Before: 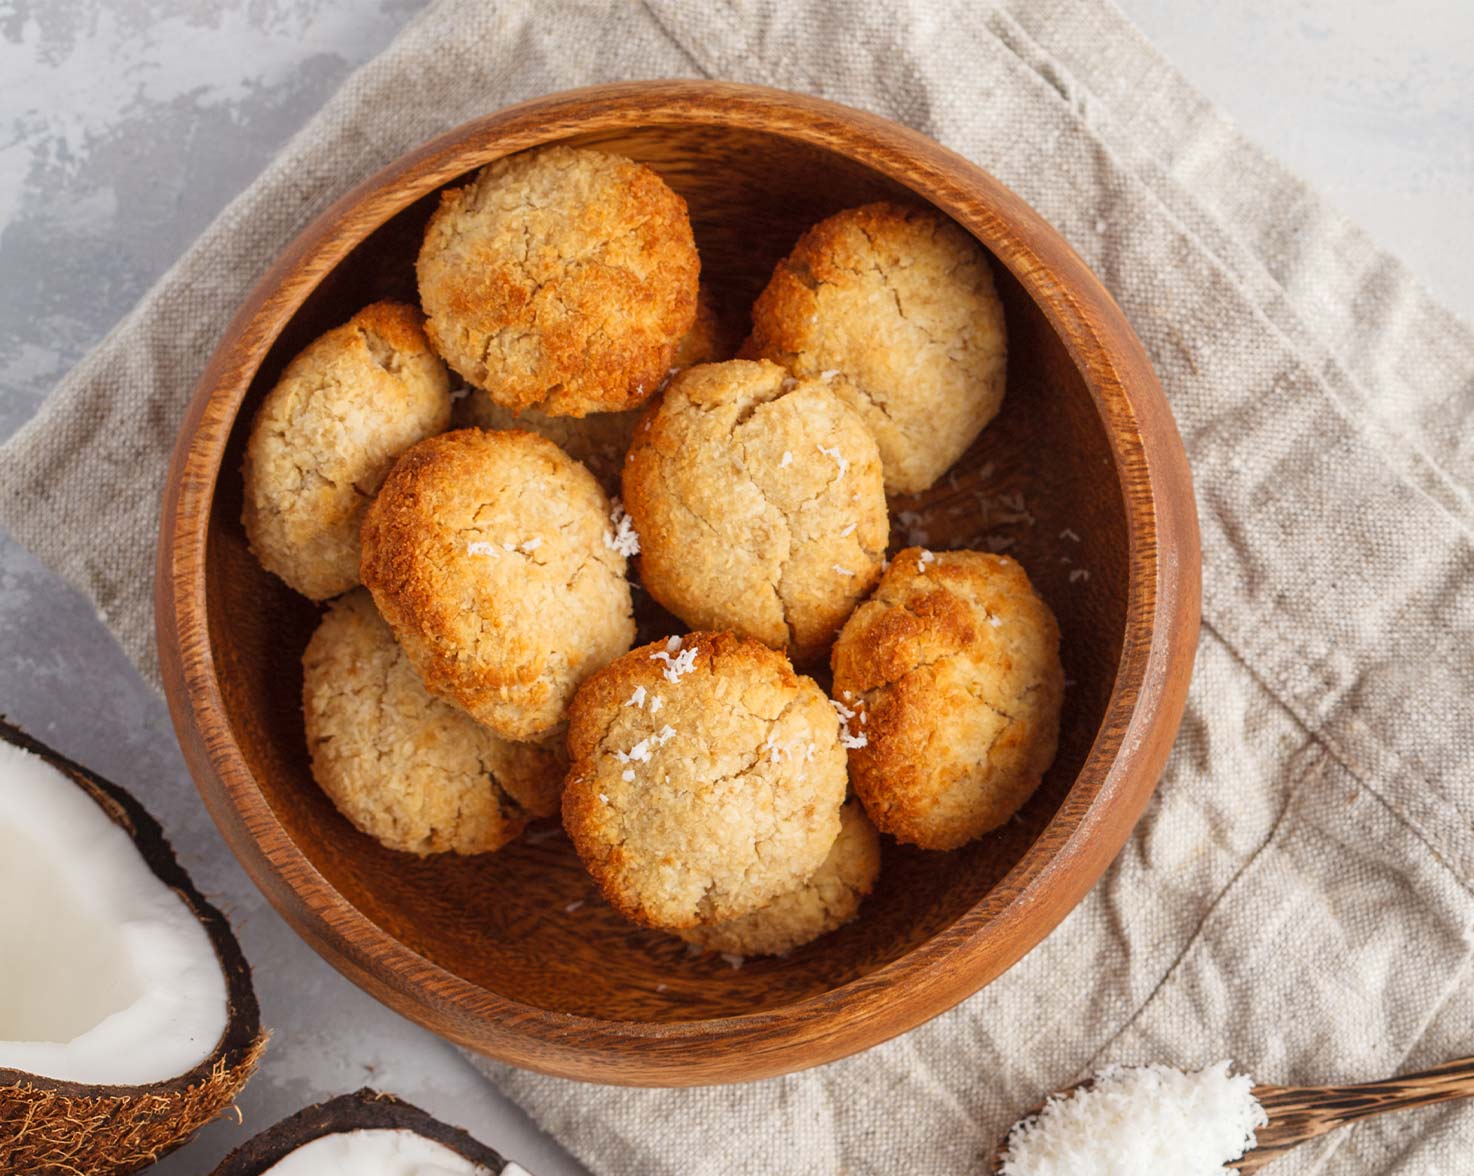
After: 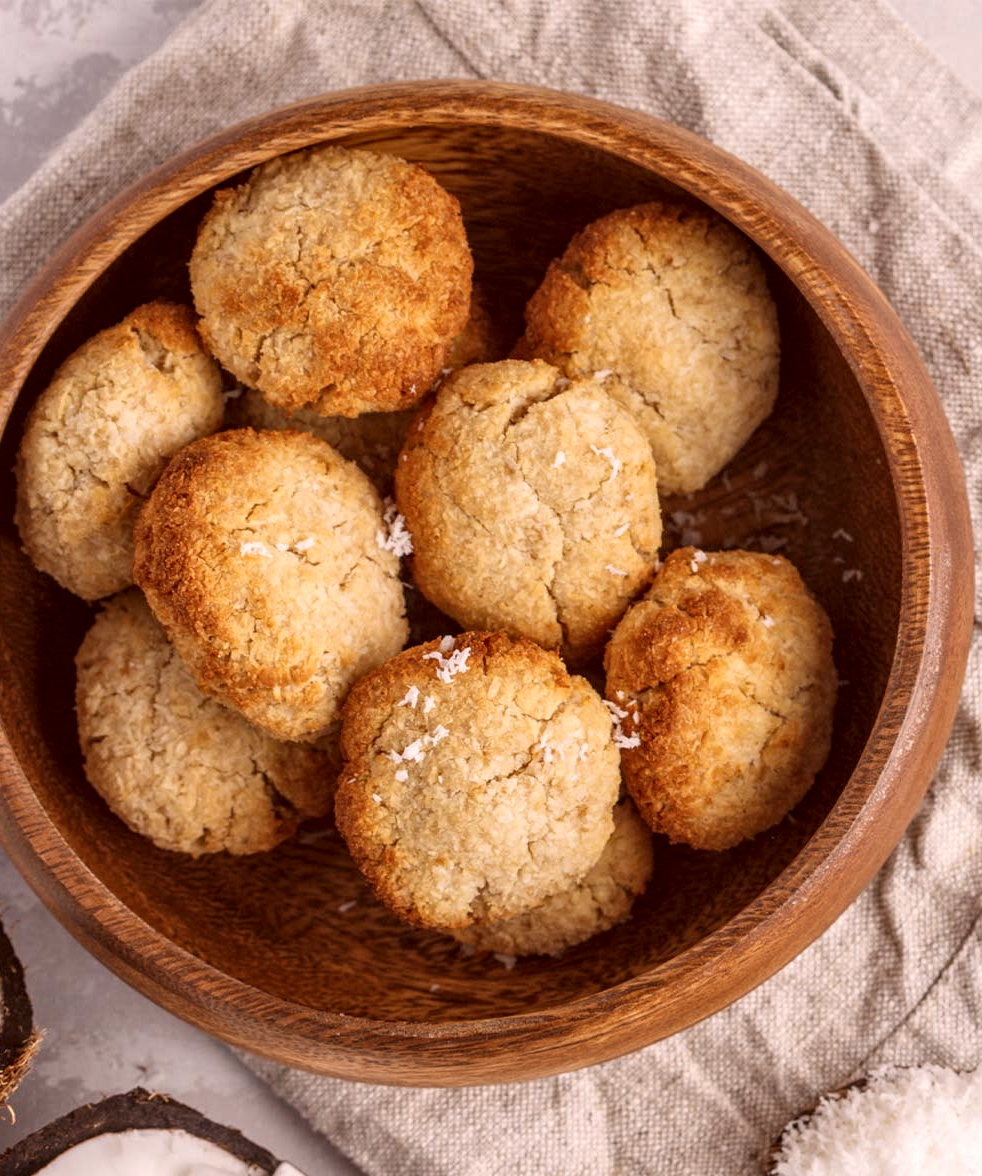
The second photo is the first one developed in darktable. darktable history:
crop: left 15.419%, right 17.914%
white balance: red 0.967, blue 1.049
local contrast: detail 130%
color correction: highlights a* 10.21, highlights b* 9.79, shadows a* 8.61, shadows b* 7.88, saturation 0.8
